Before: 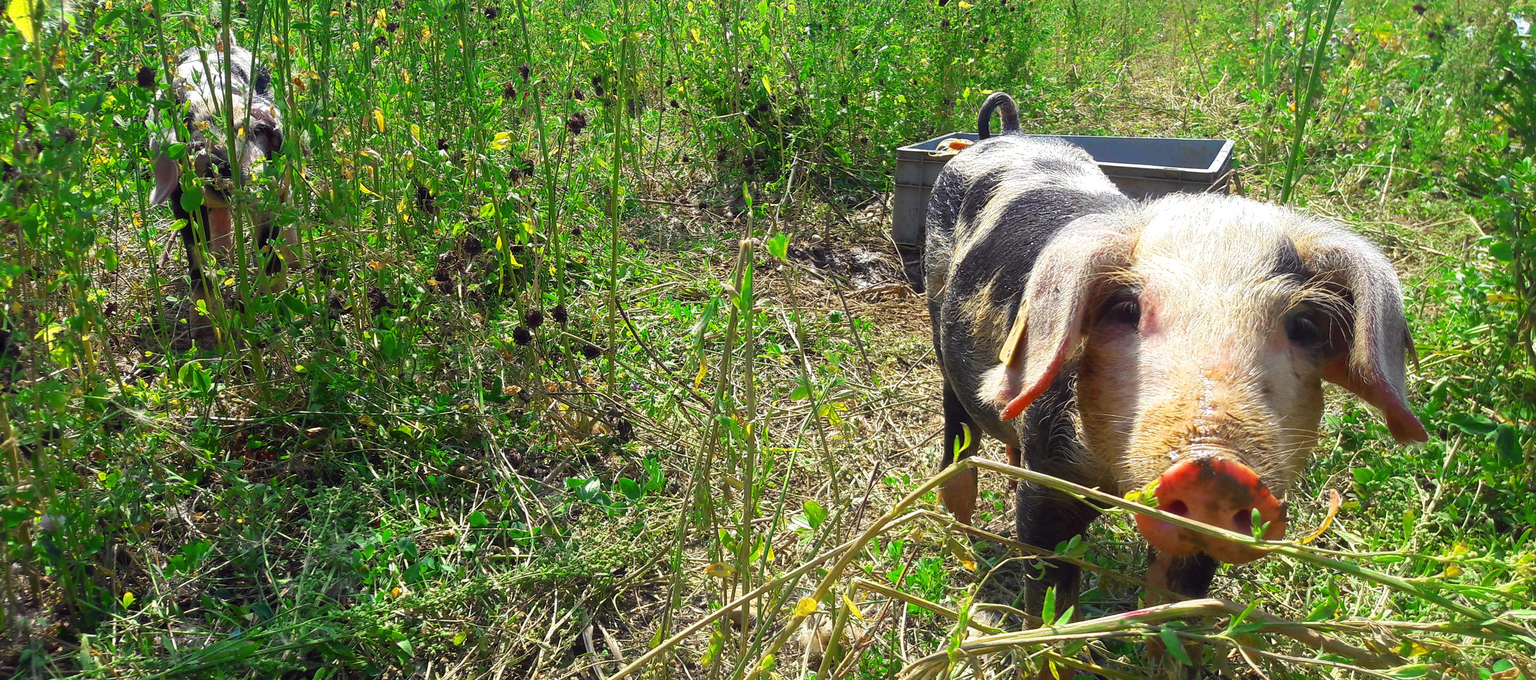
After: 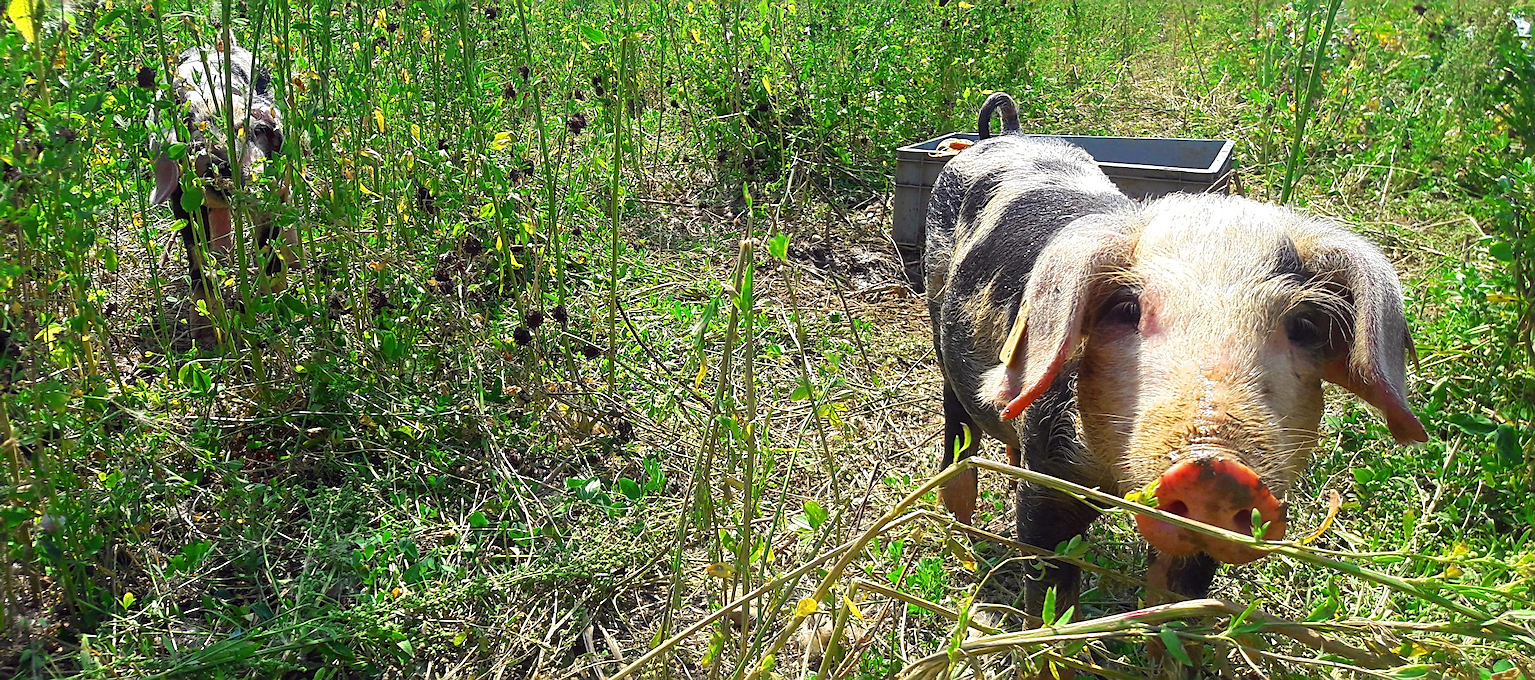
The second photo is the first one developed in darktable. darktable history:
sharpen: radius 2.543, amount 0.636
